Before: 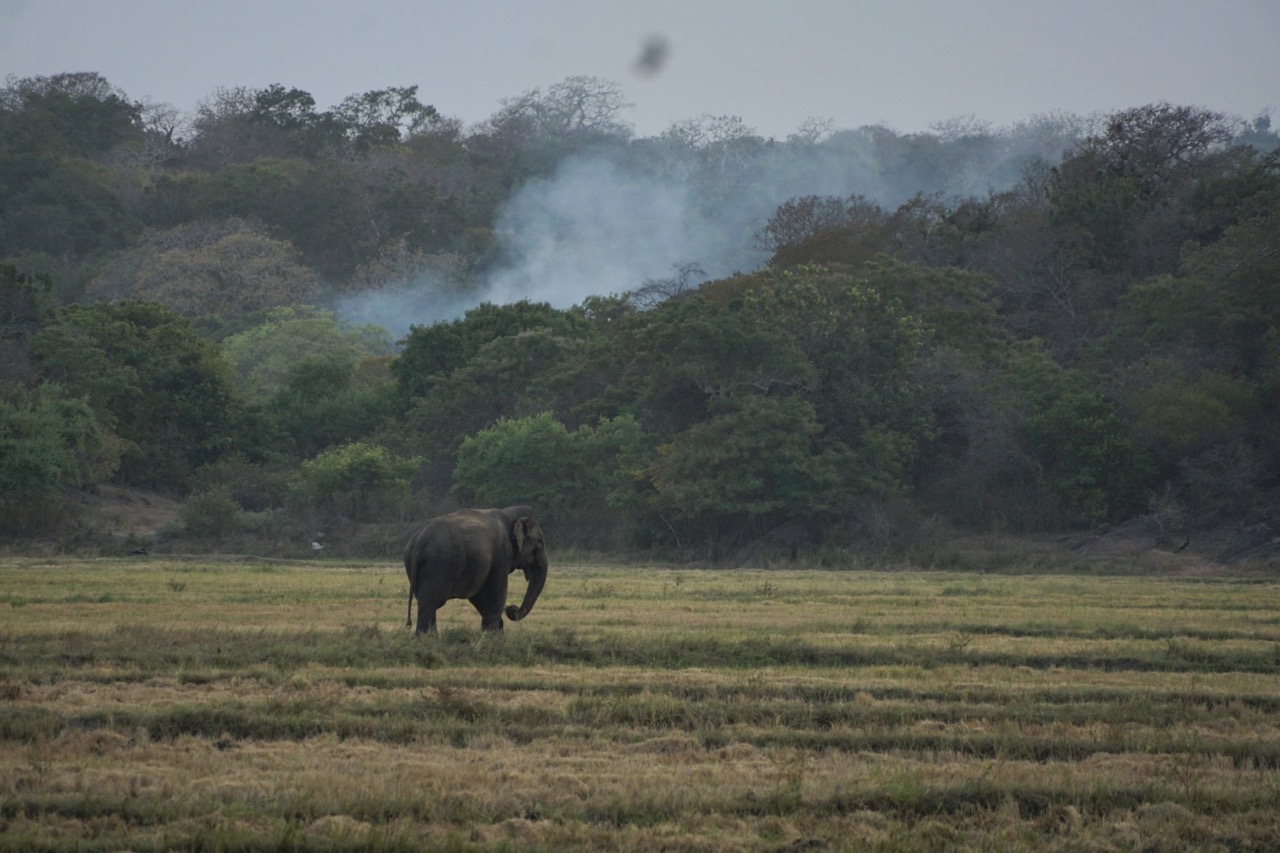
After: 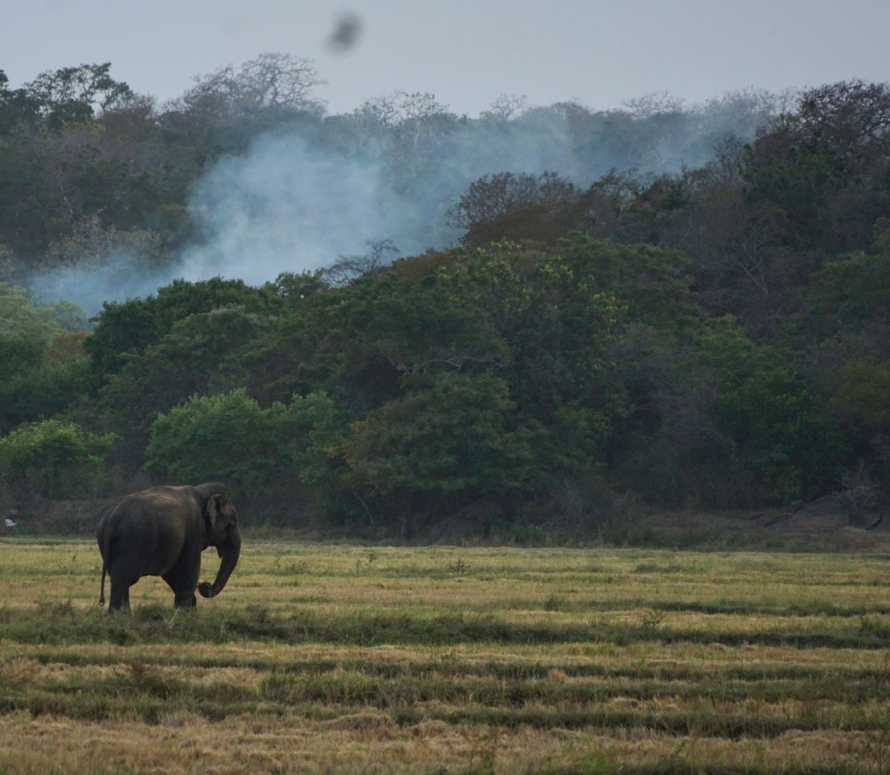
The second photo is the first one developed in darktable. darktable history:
contrast brightness saturation: contrast 0.15, brightness -0.01, saturation 0.1
crop and rotate: left 24.034%, top 2.838%, right 6.406%, bottom 6.299%
